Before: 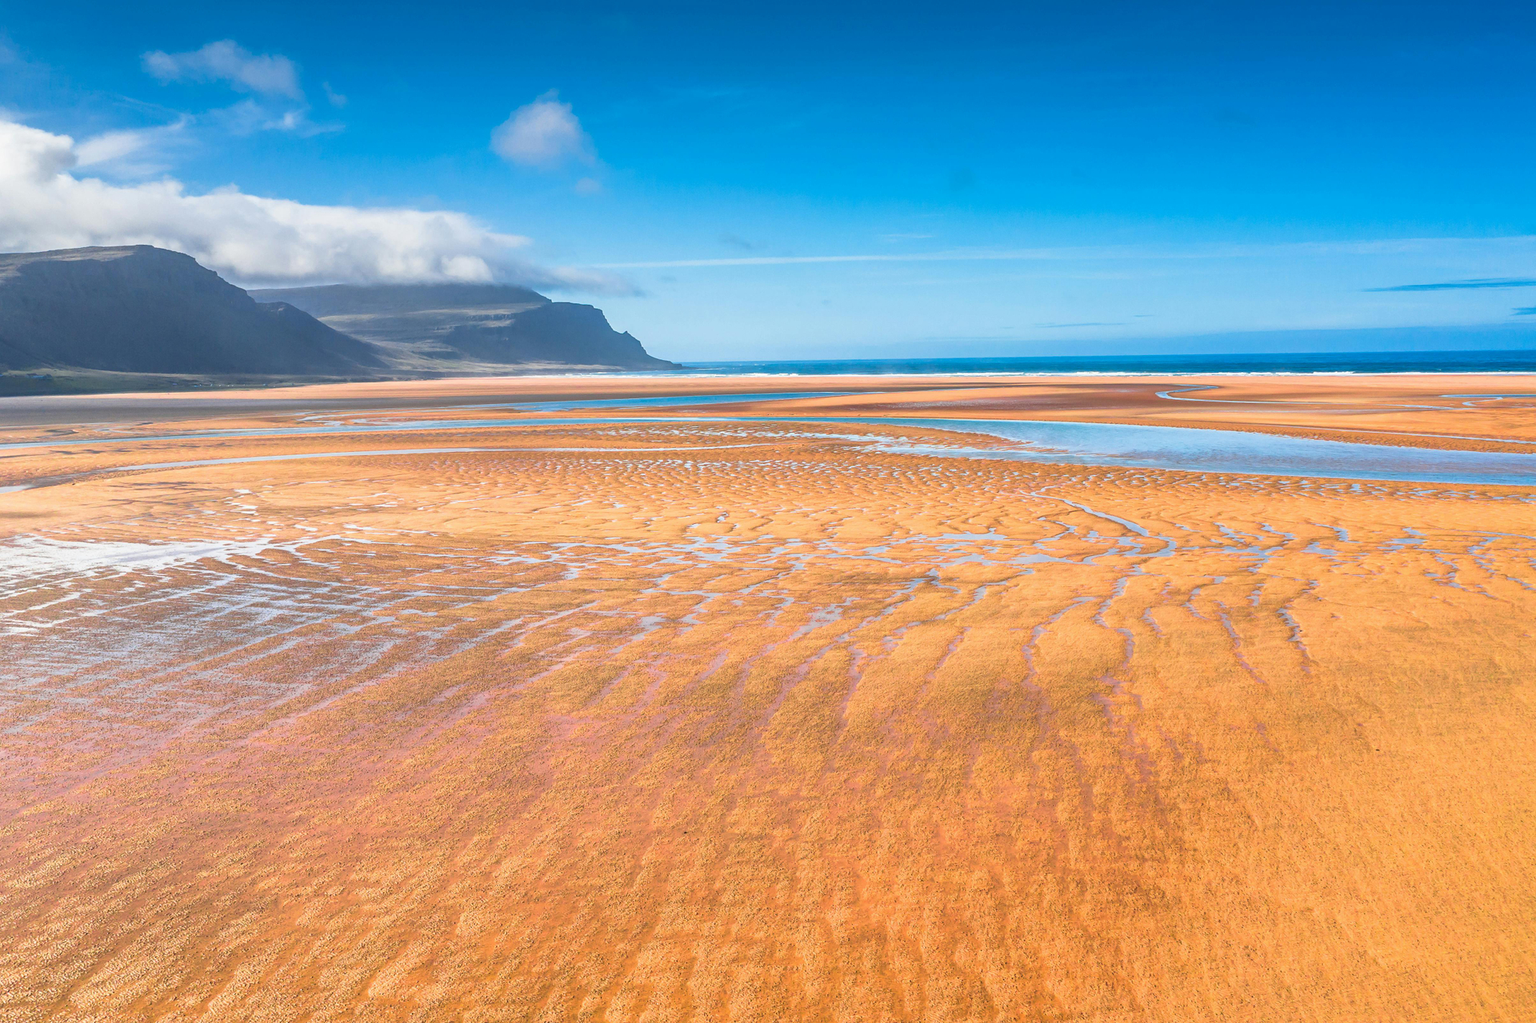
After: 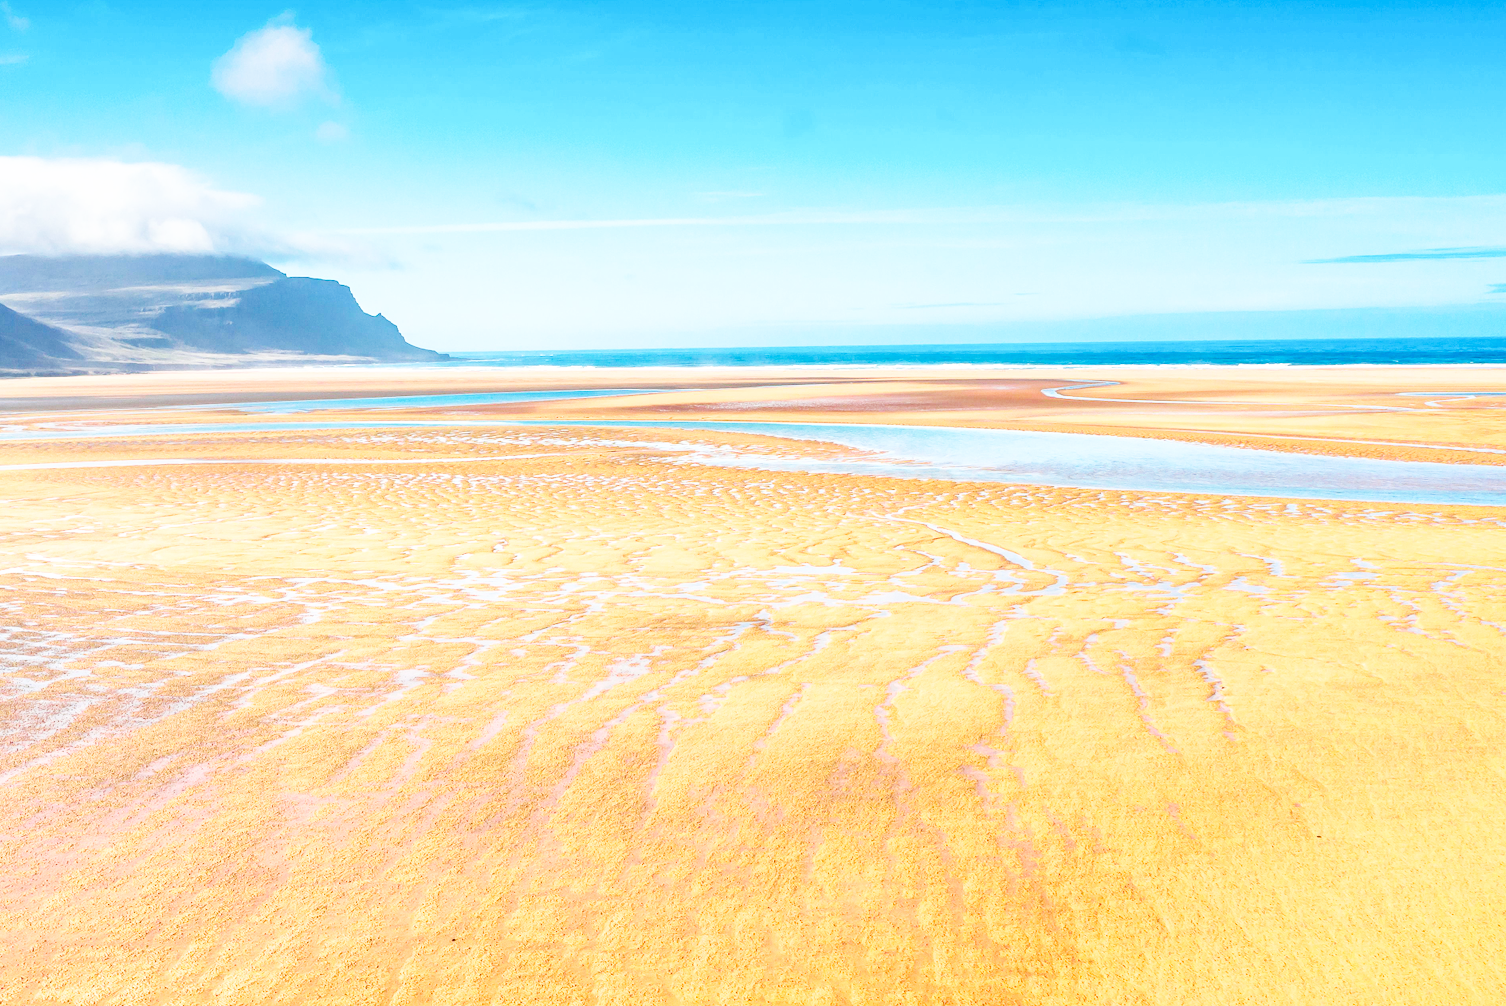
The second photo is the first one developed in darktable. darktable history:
crop and rotate: left 21.034%, top 7.96%, right 0.495%, bottom 13.324%
base curve: curves: ch0 [(0, 0.003) (0.001, 0.002) (0.006, 0.004) (0.02, 0.022) (0.048, 0.086) (0.094, 0.234) (0.162, 0.431) (0.258, 0.629) (0.385, 0.8) (0.548, 0.918) (0.751, 0.988) (1, 1)], preserve colors none
